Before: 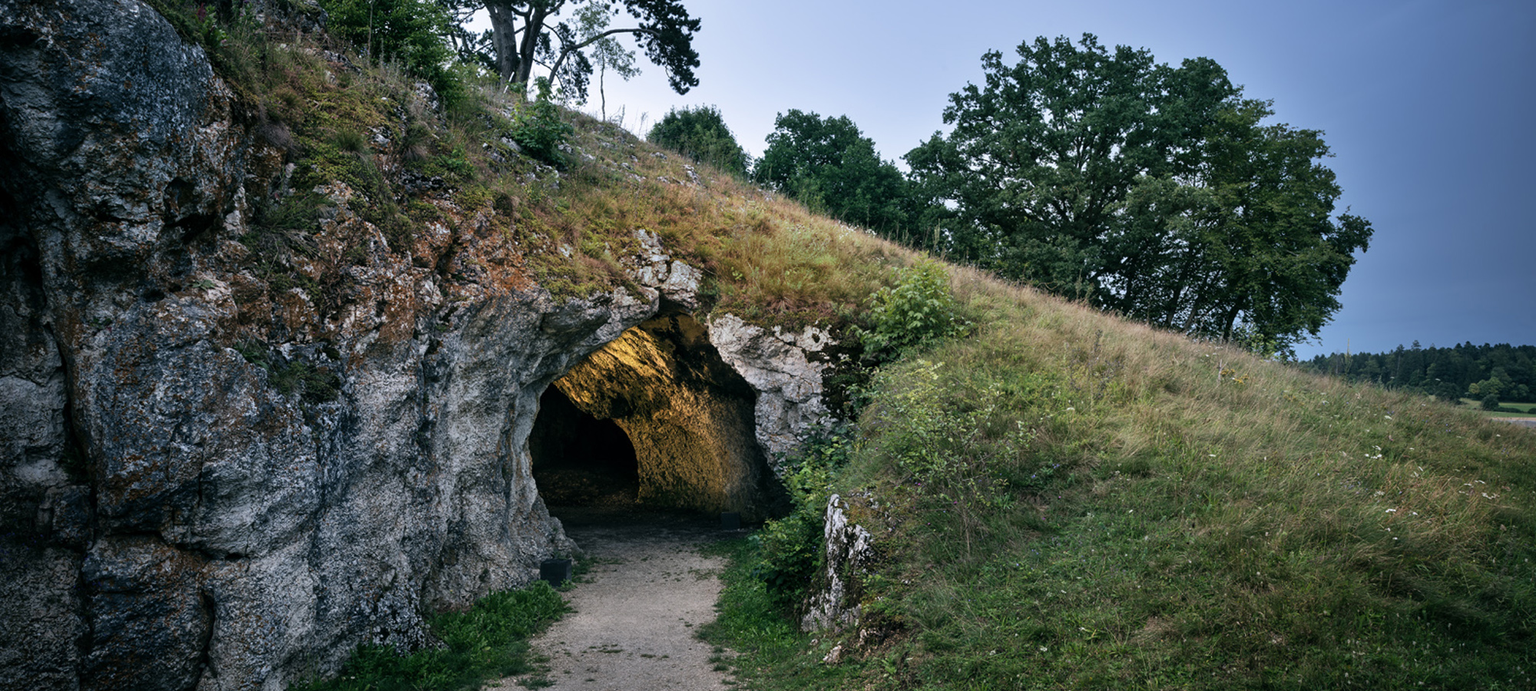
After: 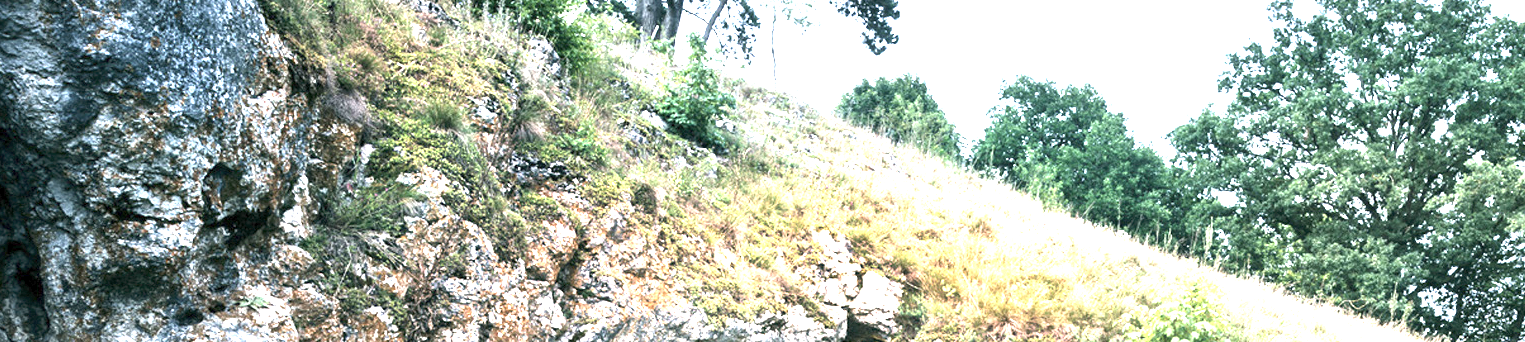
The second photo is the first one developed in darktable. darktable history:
exposure: exposure 3 EV, compensate highlight preservation false
color correction: saturation 0.8
crop: left 0.579%, top 7.627%, right 23.167%, bottom 54.275%
